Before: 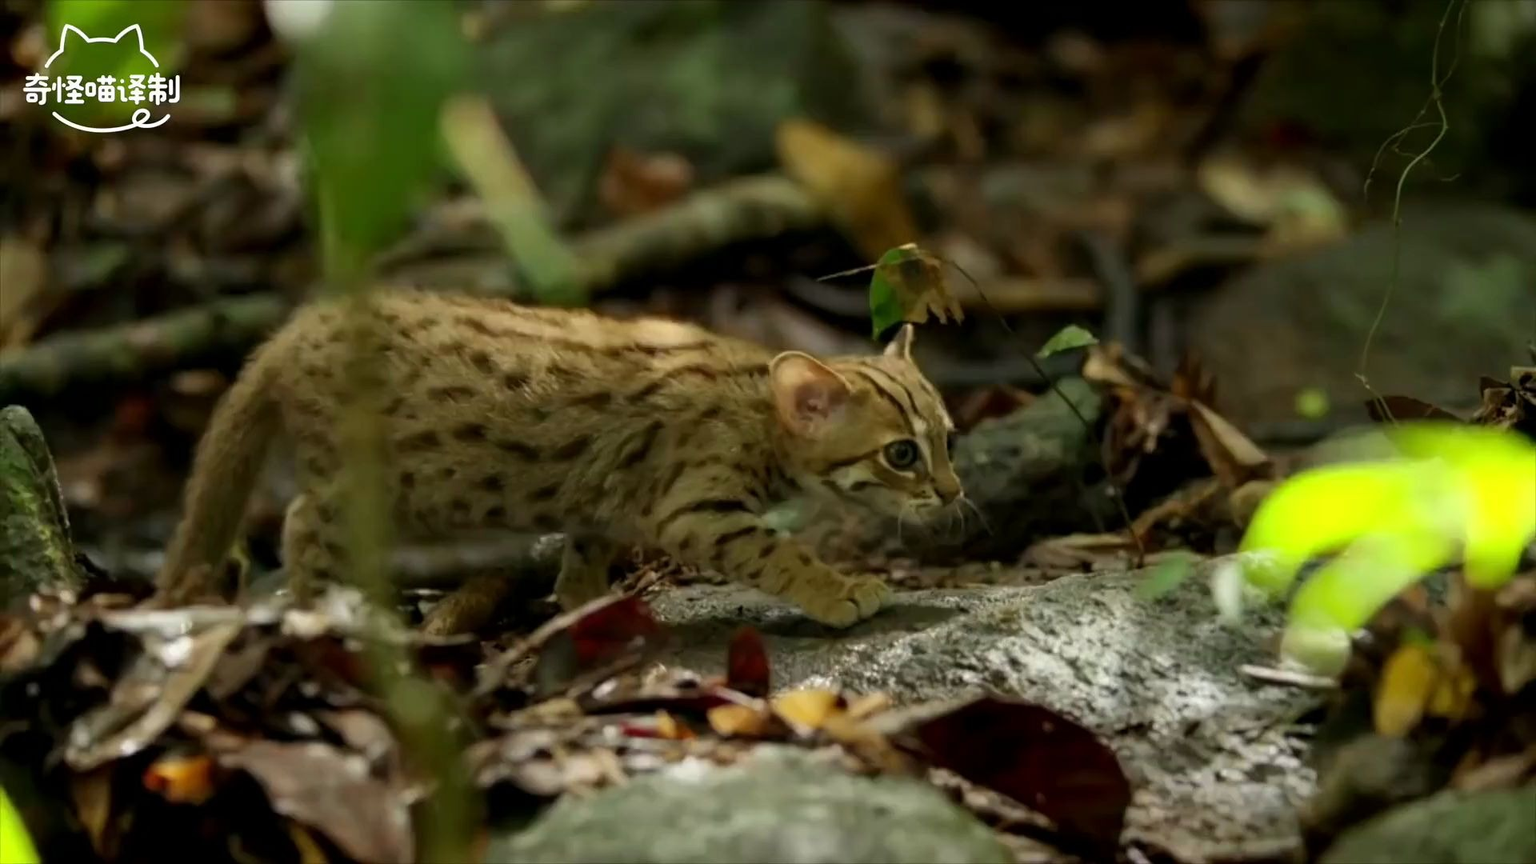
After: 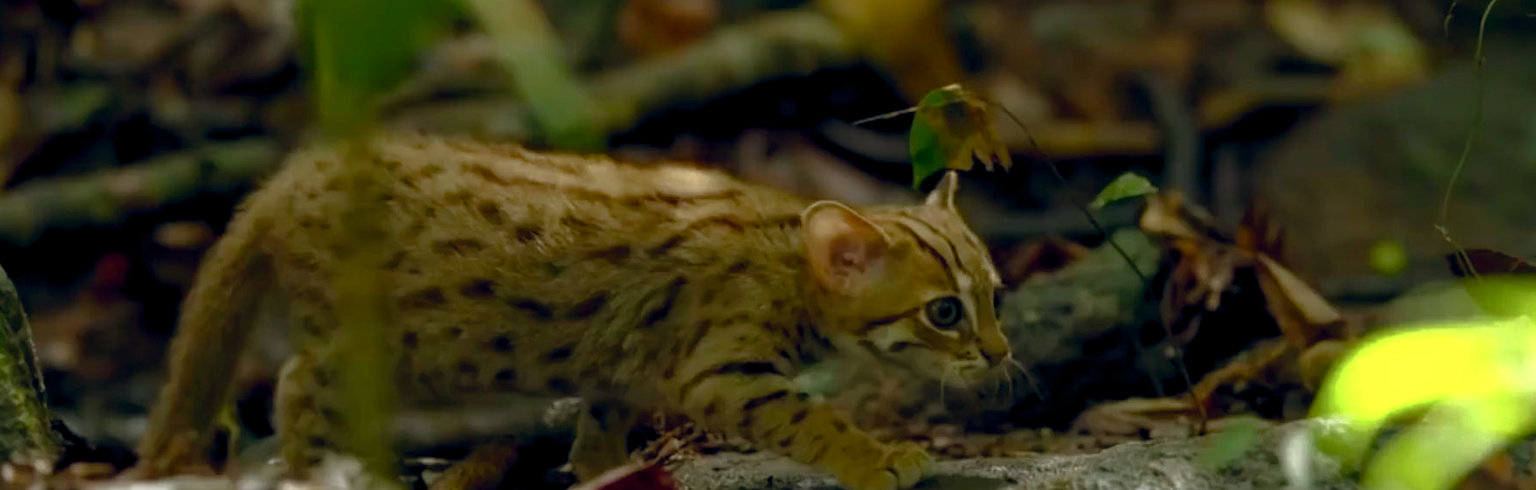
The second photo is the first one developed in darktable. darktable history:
crop: left 1.836%, top 19.225%, right 5.5%, bottom 27.968%
color zones: curves: ch0 [(0.25, 0.5) (0.428, 0.473) (0.75, 0.5)]; ch1 [(0.243, 0.479) (0.398, 0.452) (0.75, 0.5)]
color balance rgb: global offset › chroma 0.101%, global offset › hue 253.8°, perceptual saturation grading › global saturation 27.14%, perceptual saturation grading › highlights -28.781%, perceptual saturation grading › mid-tones 15.863%, perceptual saturation grading › shadows 34.079%
exposure: black level correction 0.002, exposure 0.298 EV, compensate highlight preservation false
base curve: curves: ch0 [(0, 0) (0.826, 0.587) (1, 1)]
